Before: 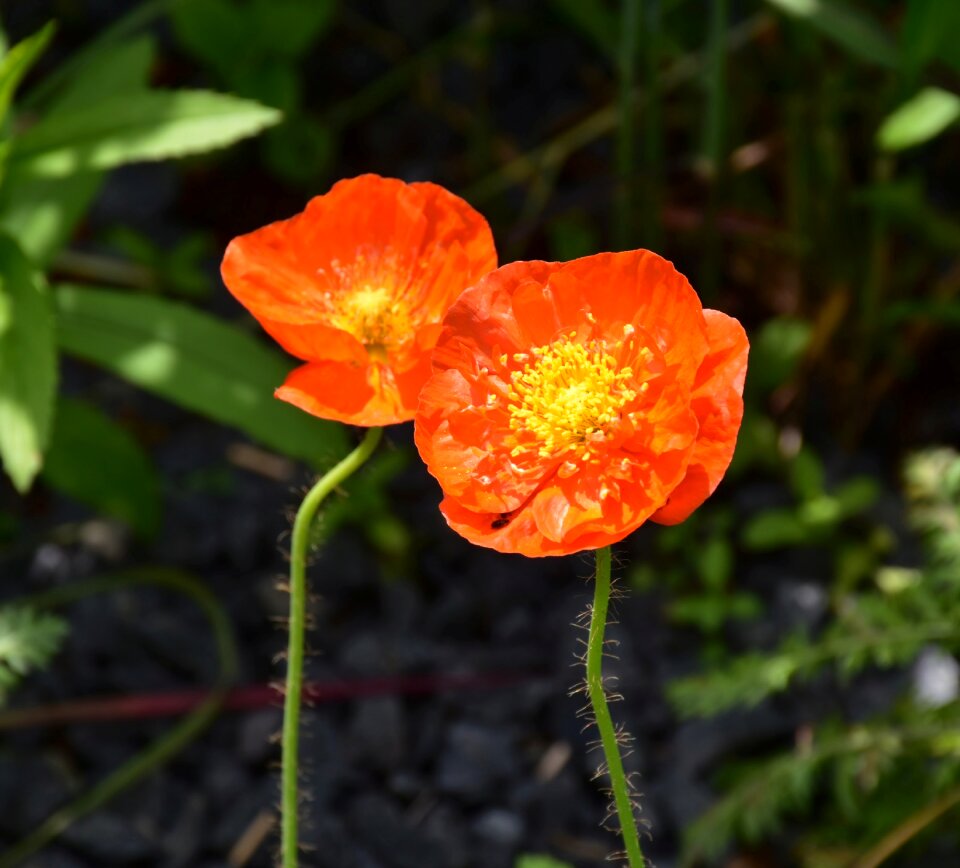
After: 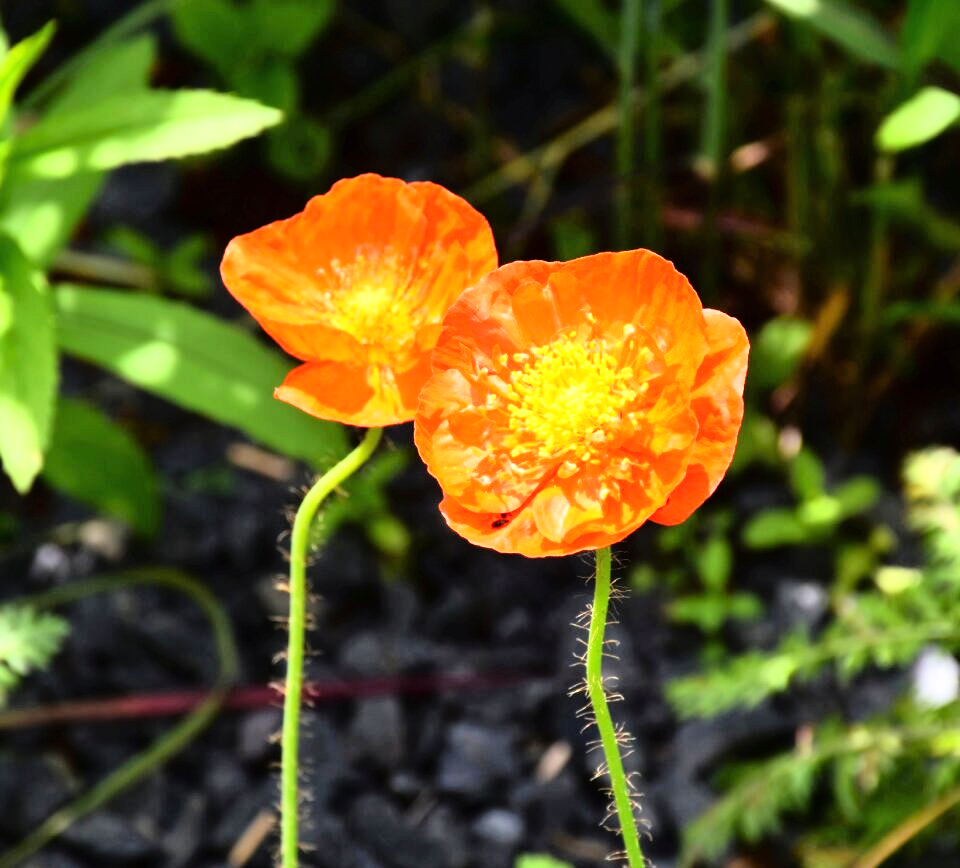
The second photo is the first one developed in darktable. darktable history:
exposure: black level correction 0, exposure 0.695 EV, compensate exposure bias true, compensate highlight preservation false
base curve: curves: ch0 [(0, 0) (0.012, 0.01) (0.073, 0.168) (0.31, 0.711) (0.645, 0.957) (1, 1)]
